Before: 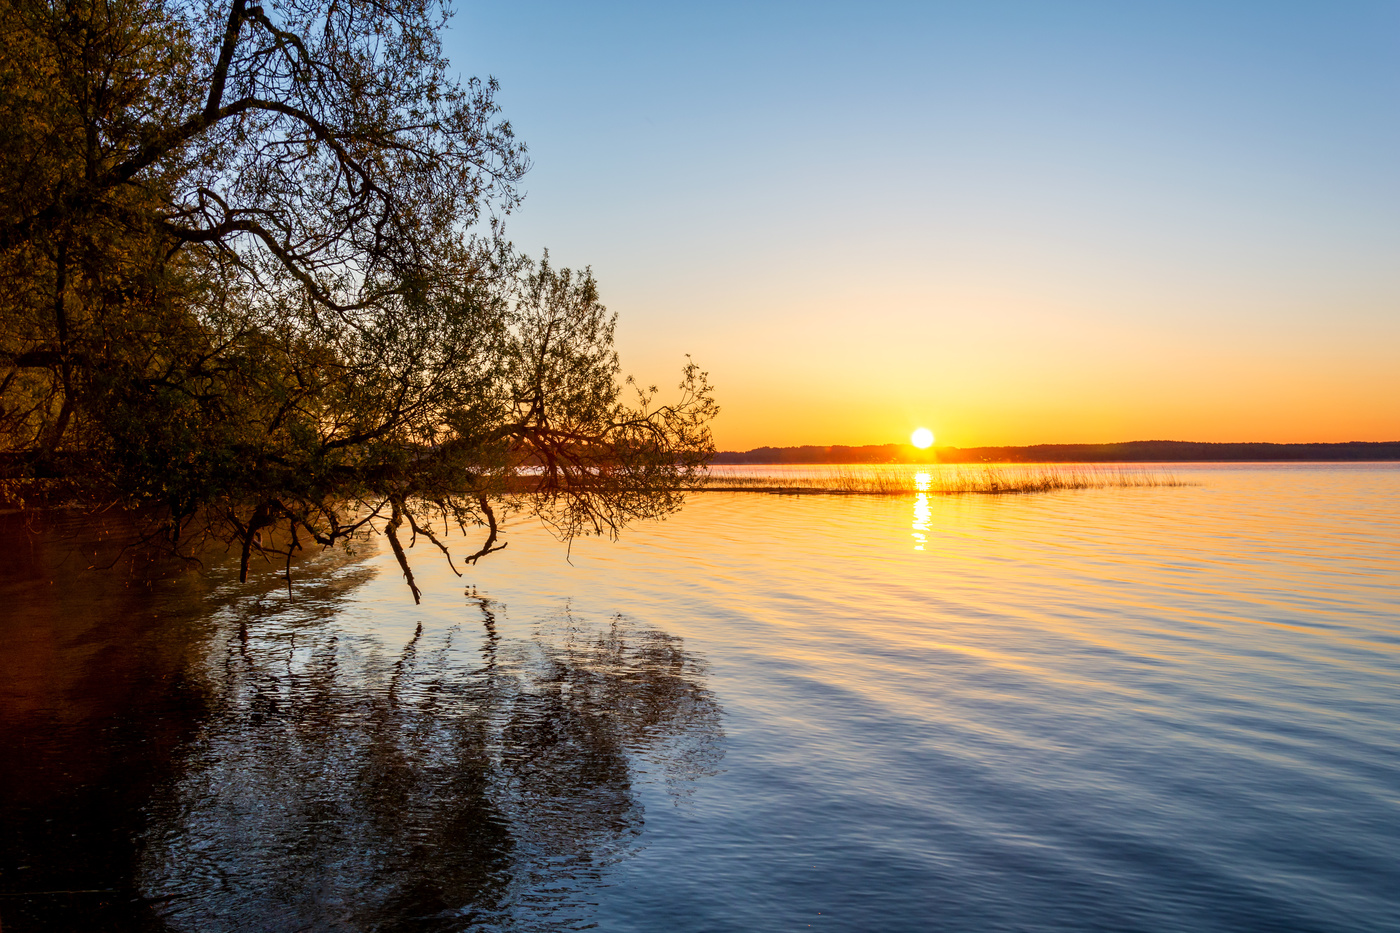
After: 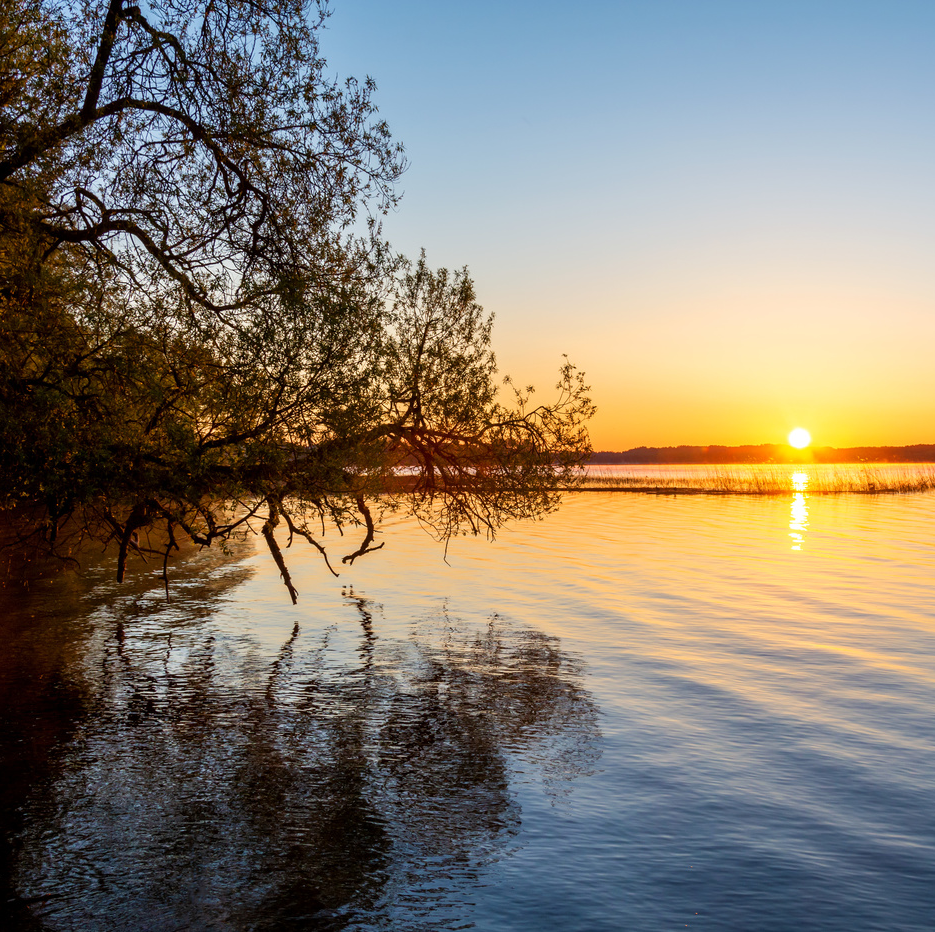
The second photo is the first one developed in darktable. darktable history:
crop and rotate: left 8.84%, right 24.318%
